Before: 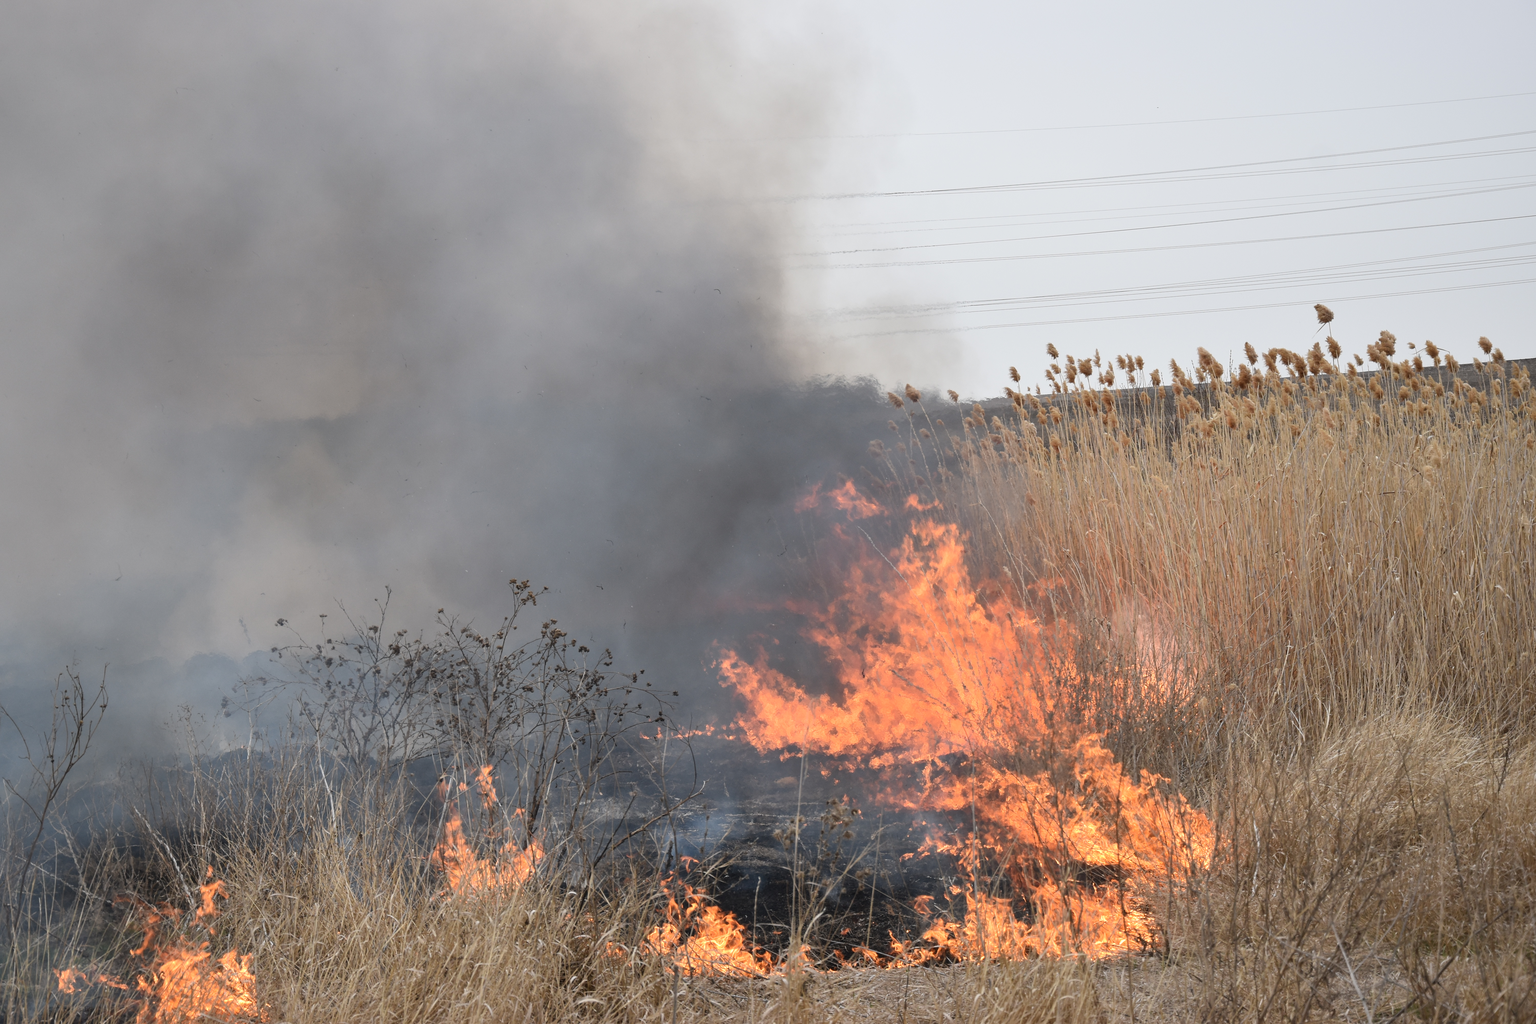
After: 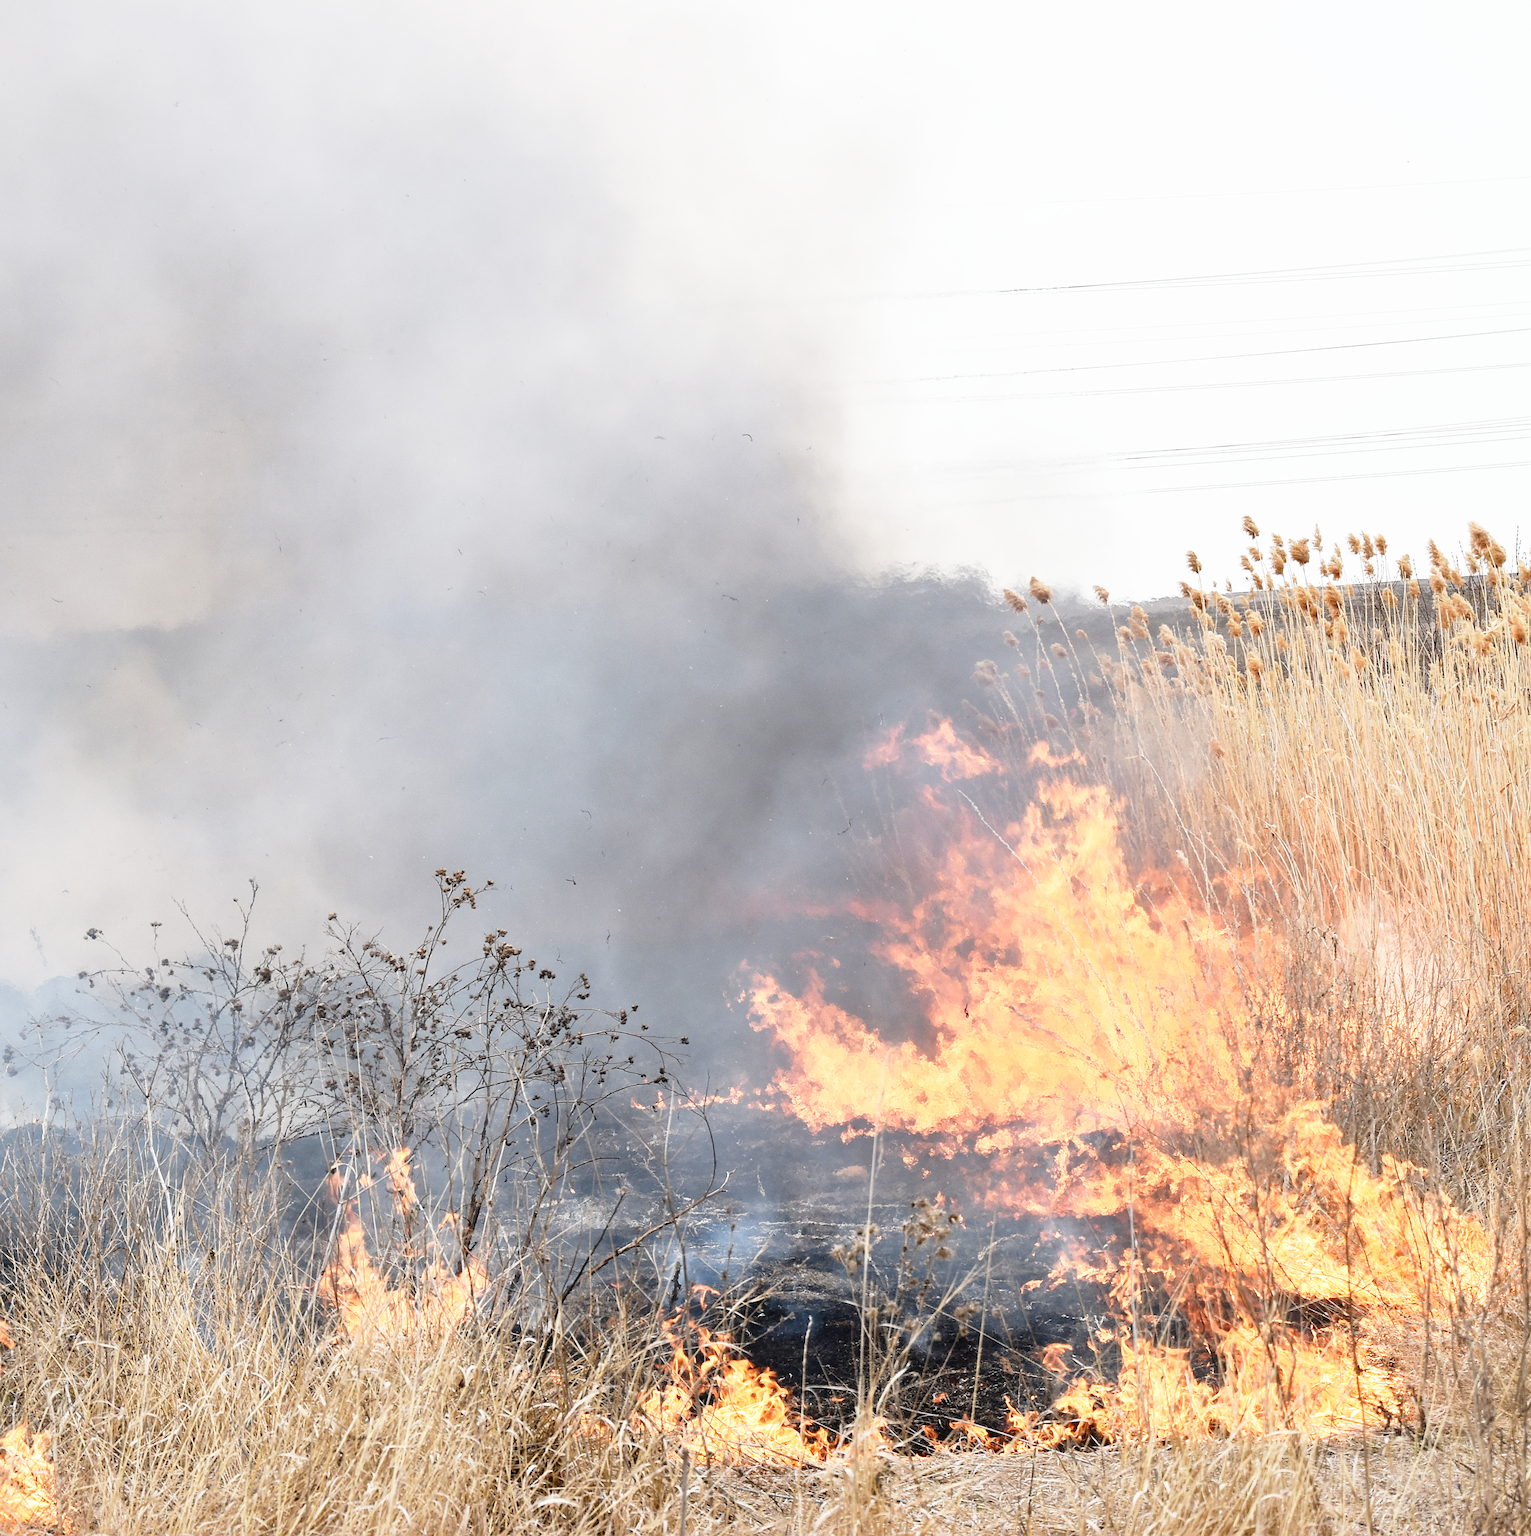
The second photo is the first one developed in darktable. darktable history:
sharpen: on, module defaults
base curve: curves: ch0 [(0, 0) (0.012, 0.01) (0.073, 0.168) (0.31, 0.711) (0.645, 0.957) (1, 1)], preserve colors none
crop and rotate: left 14.302%, right 19.239%
